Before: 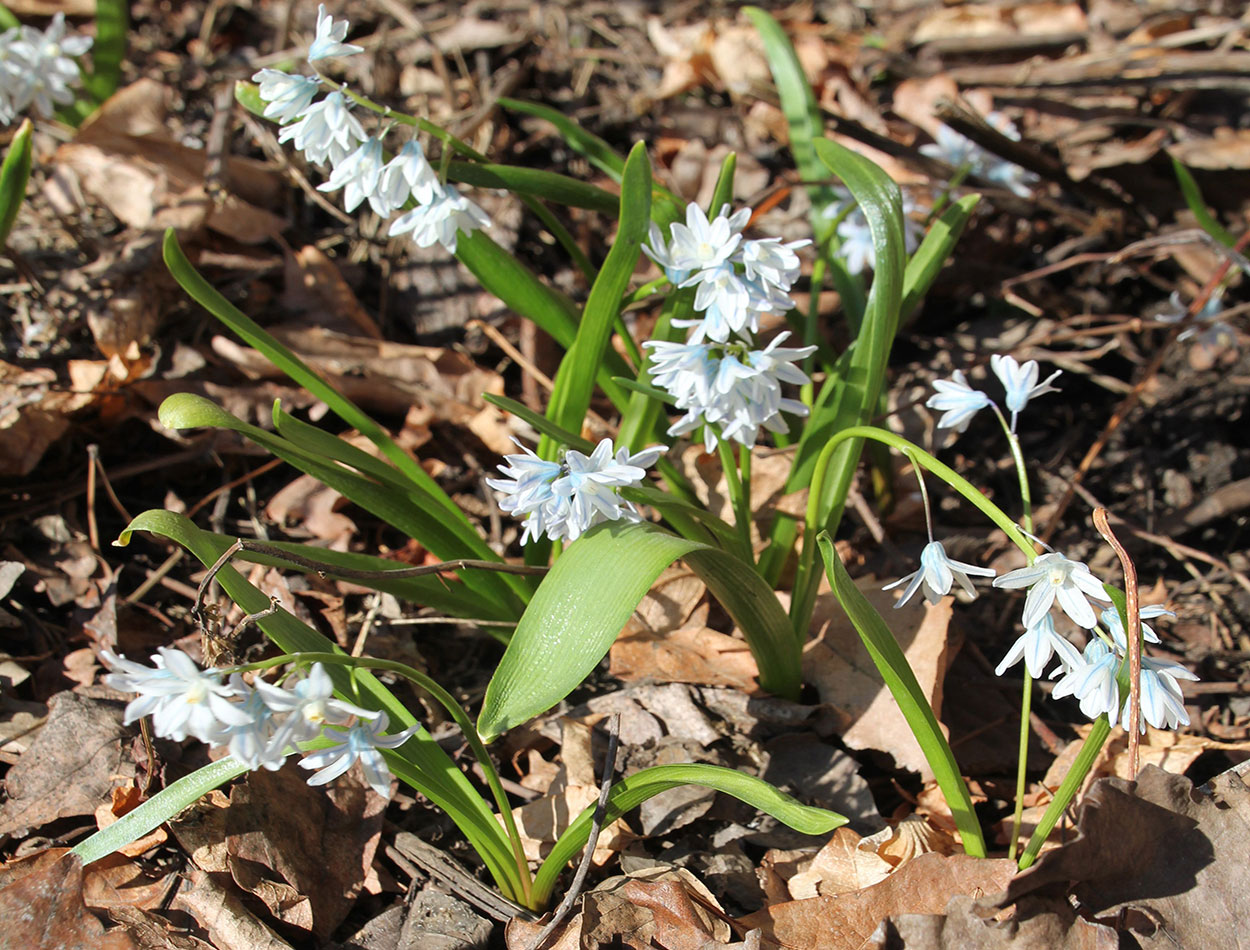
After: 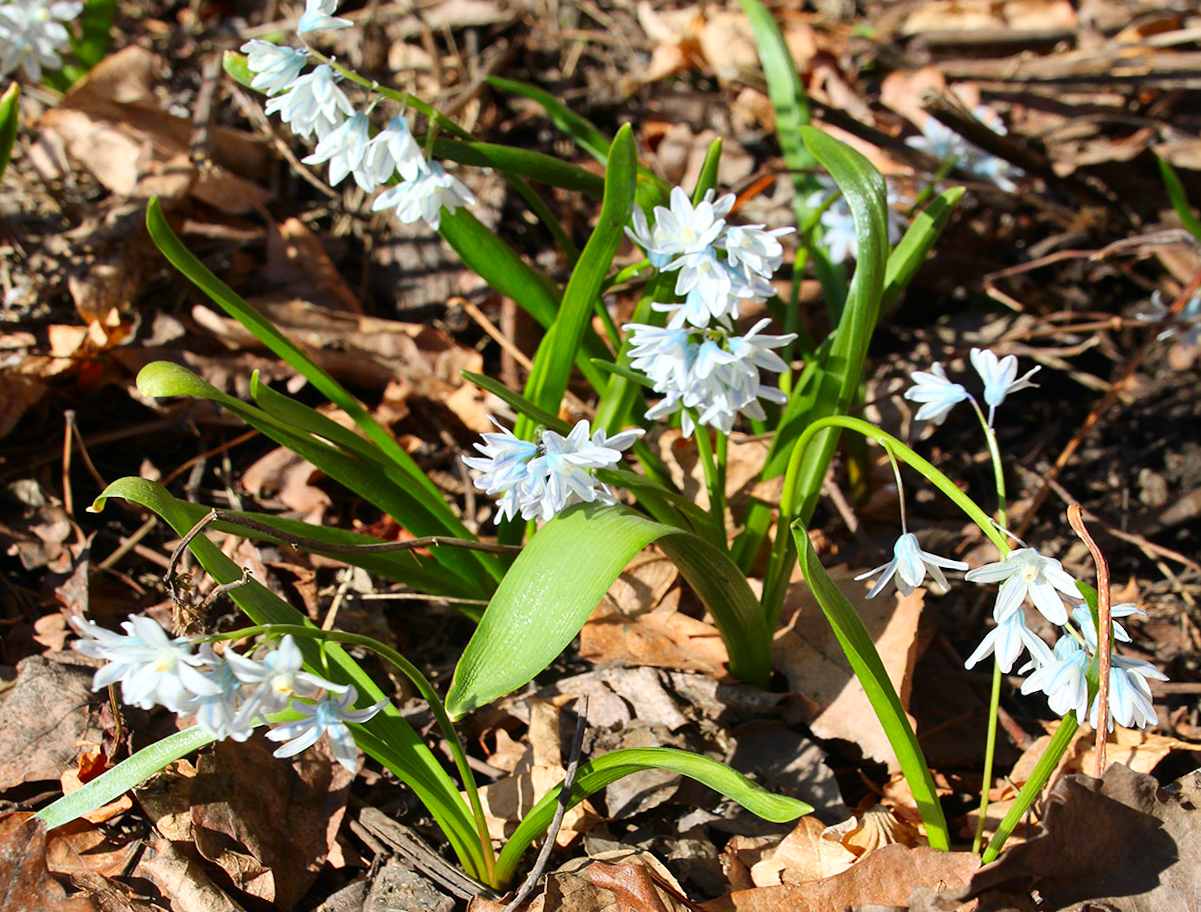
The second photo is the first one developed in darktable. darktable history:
crop and rotate: angle -1.8°
contrast brightness saturation: contrast 0.171, saturation 0.307
